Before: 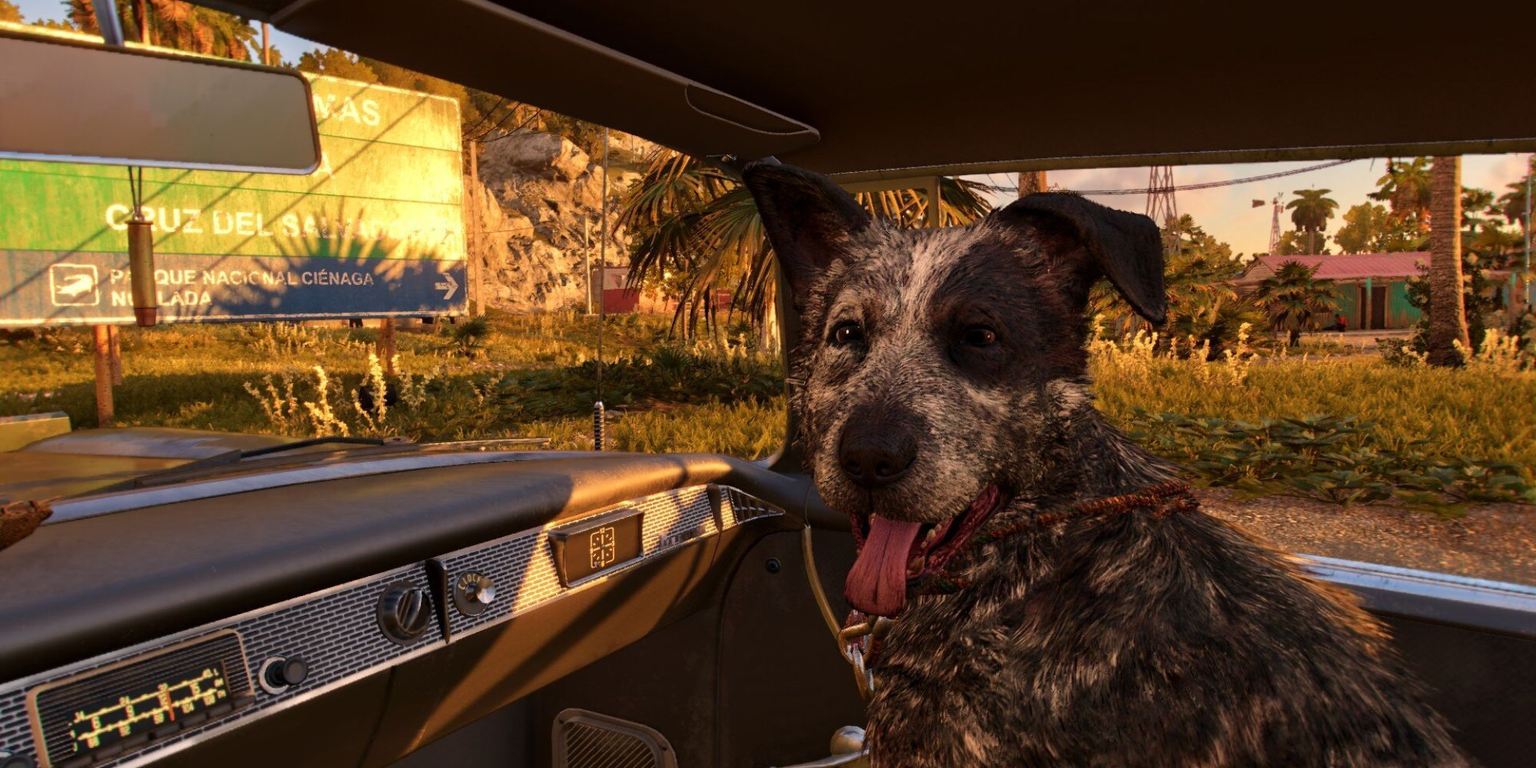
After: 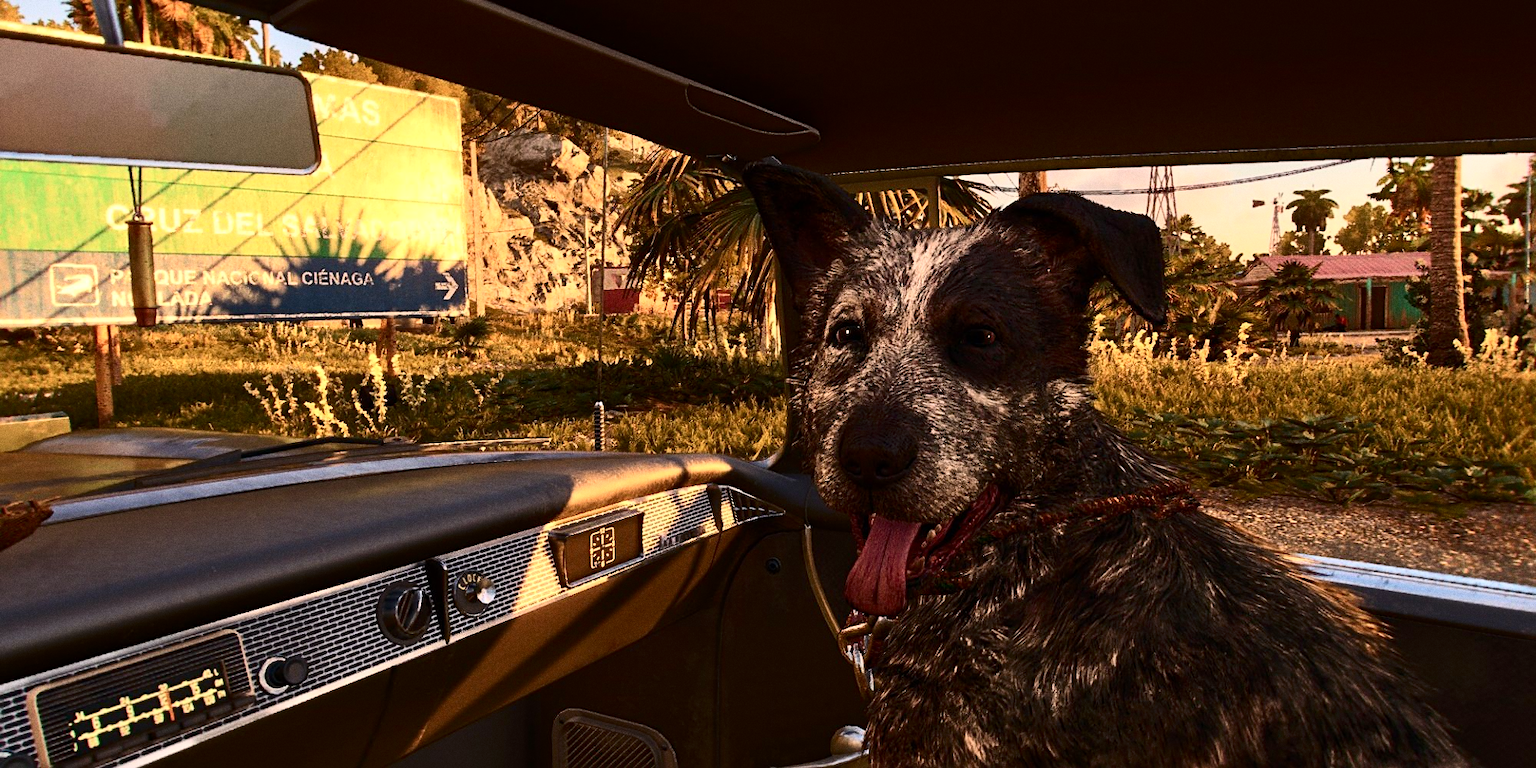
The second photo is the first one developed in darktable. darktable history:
contrast brightness saturation: contrast 0.39, brightness 0.1
sharpen: on, module defaults
grain: coarseness 8.68 ISO, strength 31.94%
